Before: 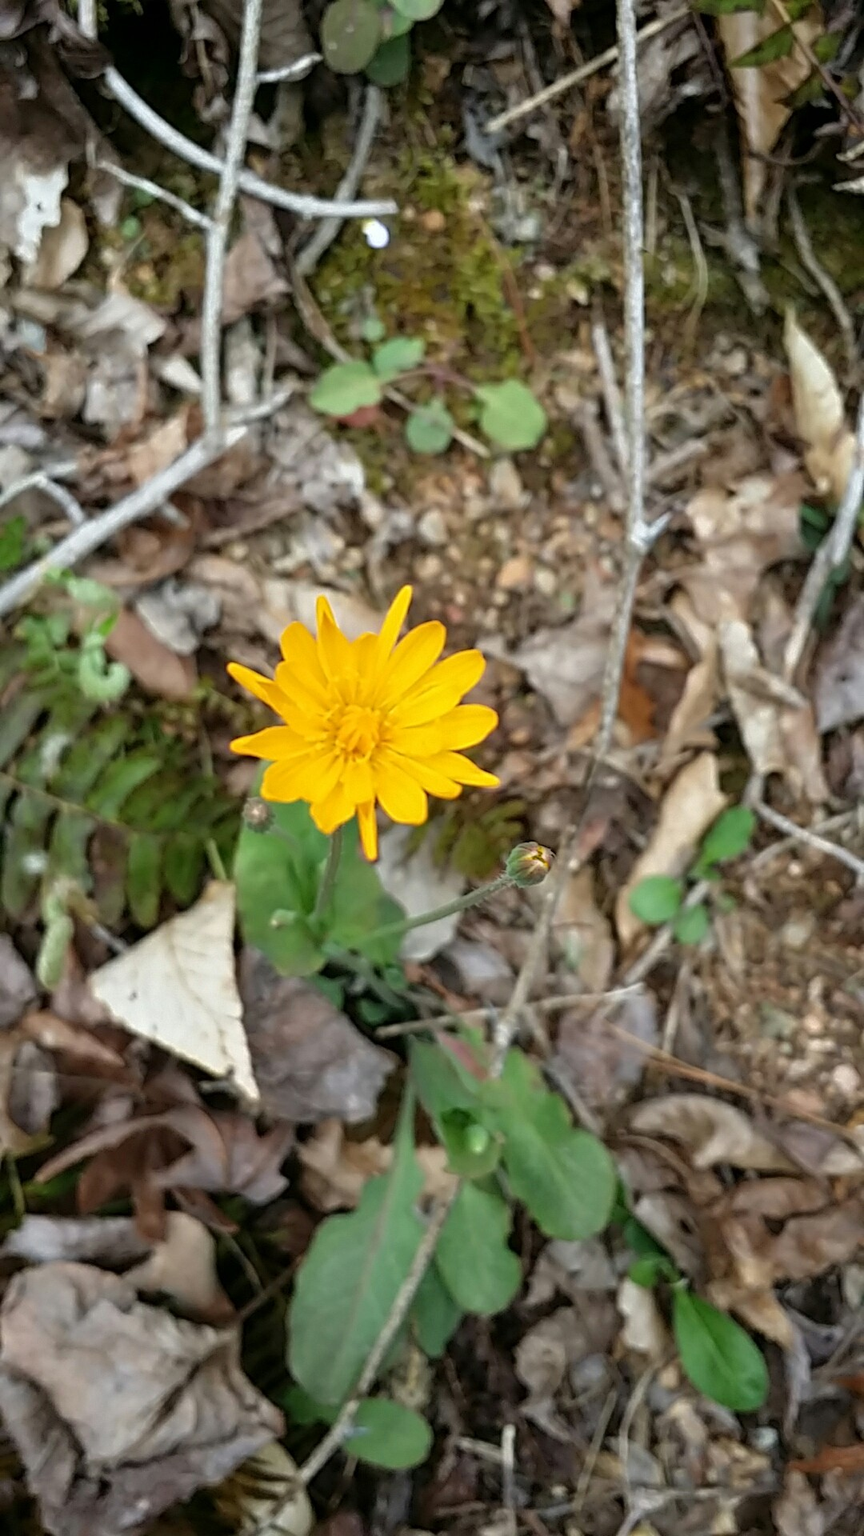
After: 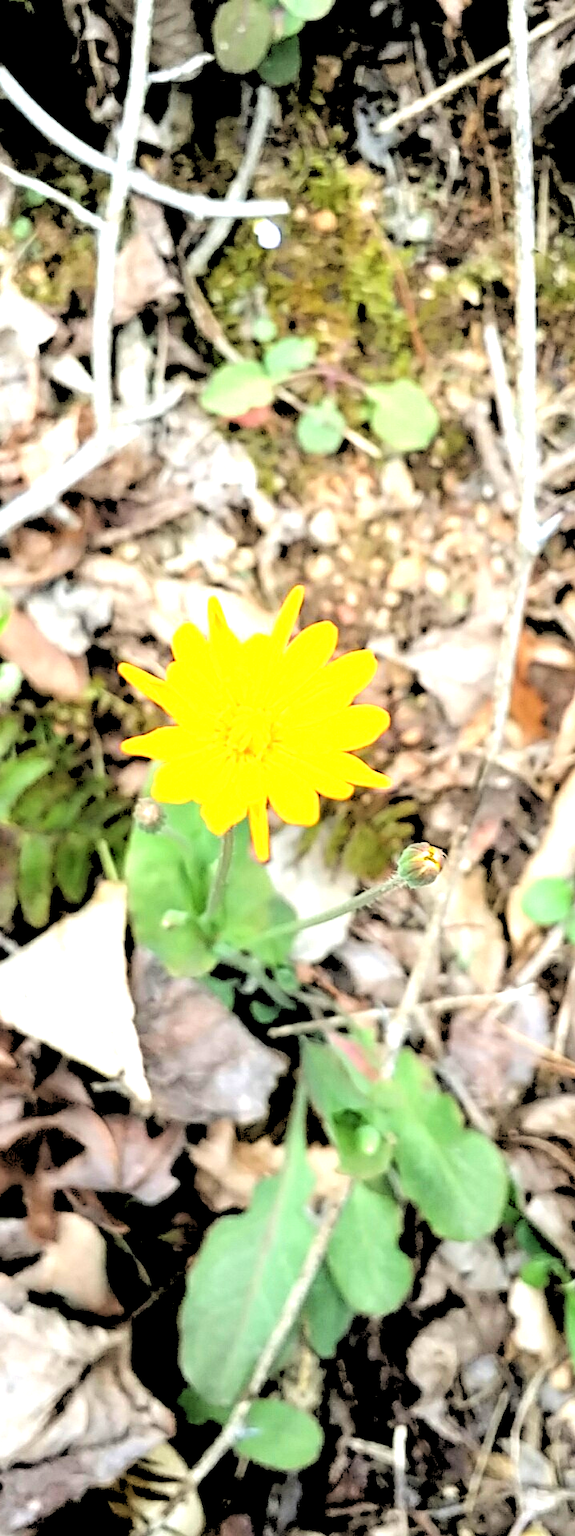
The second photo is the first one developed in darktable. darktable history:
exposure: black level correction 0, exposure 0.9 EV, compensate exposure bias true, compensate highlight preservation false
rgb levels: levels [[0.027, 0.429, 0.996], [0, 0.5, 1], [0, 0.5, 1]]
crop and rotate: left 12.648%, right 20.685%
tone equalizer: -8 EV -0.75 EV, -7 EV -0.7 EV, -6 EV -0.6 EV, -5 EV -0.4 EV, -3 EV 0.4 EV, -2 EV 0.6 EV, -1 EV 0.7 EV, +0 EV 0.75 EV, edges refinement/feathering 500, mask exposure compensation -1.57 EV, preserve details no
